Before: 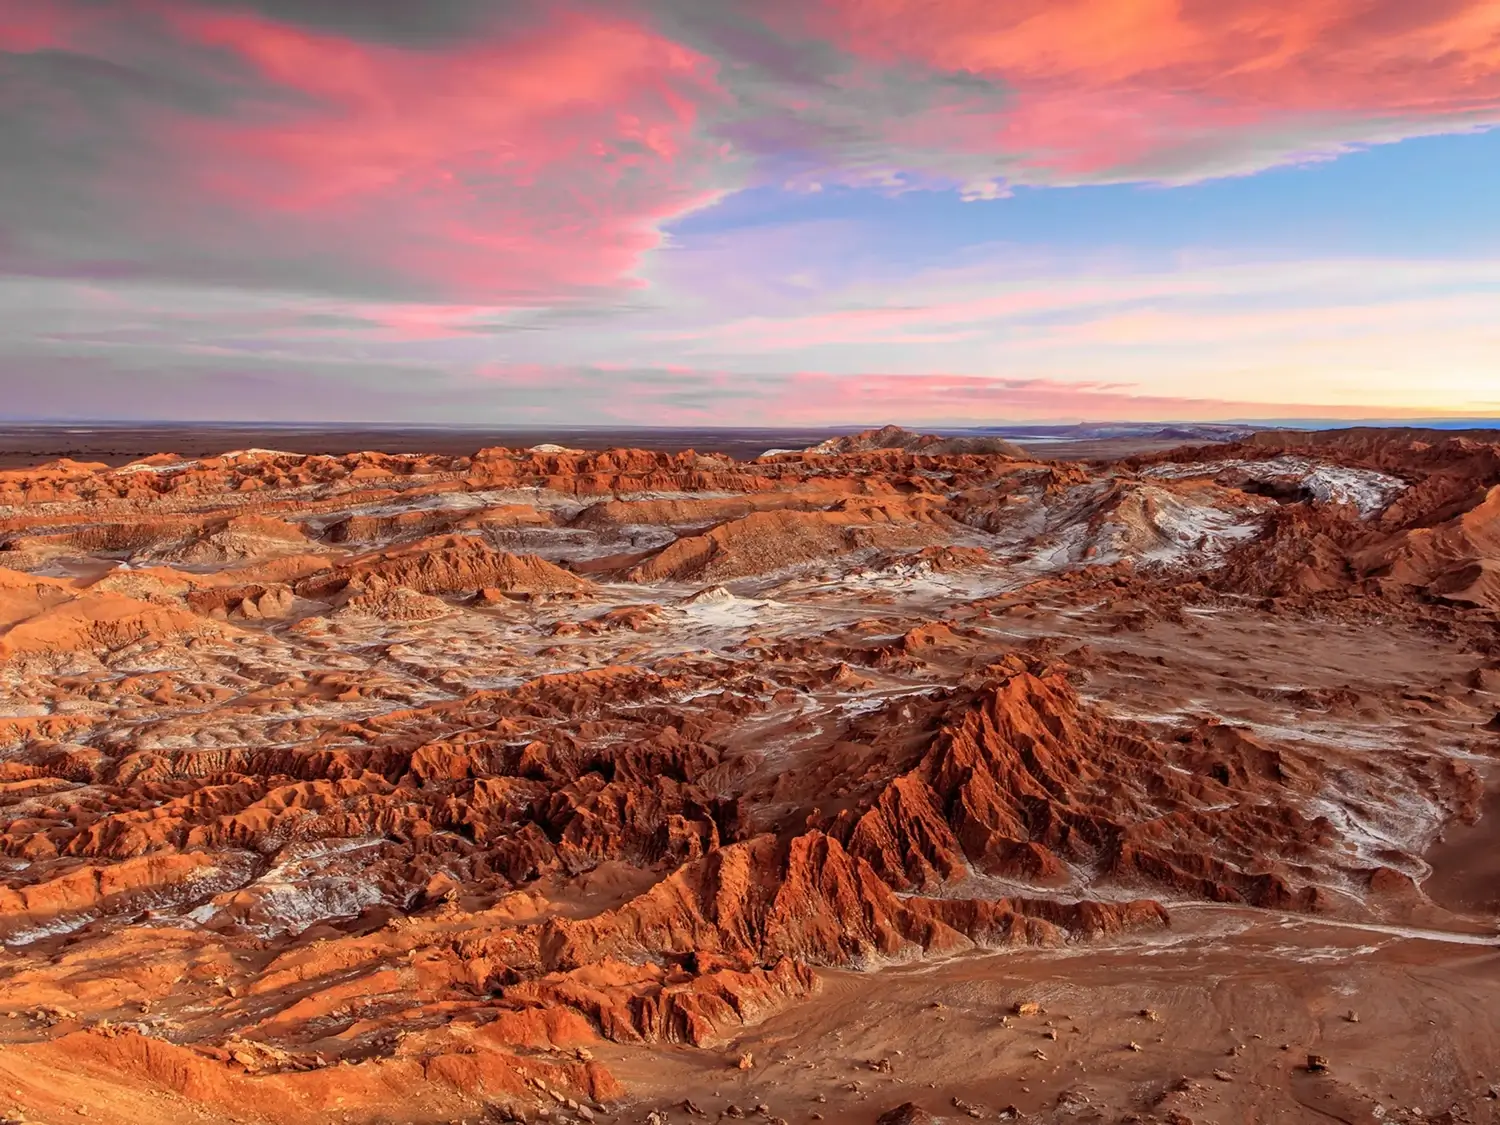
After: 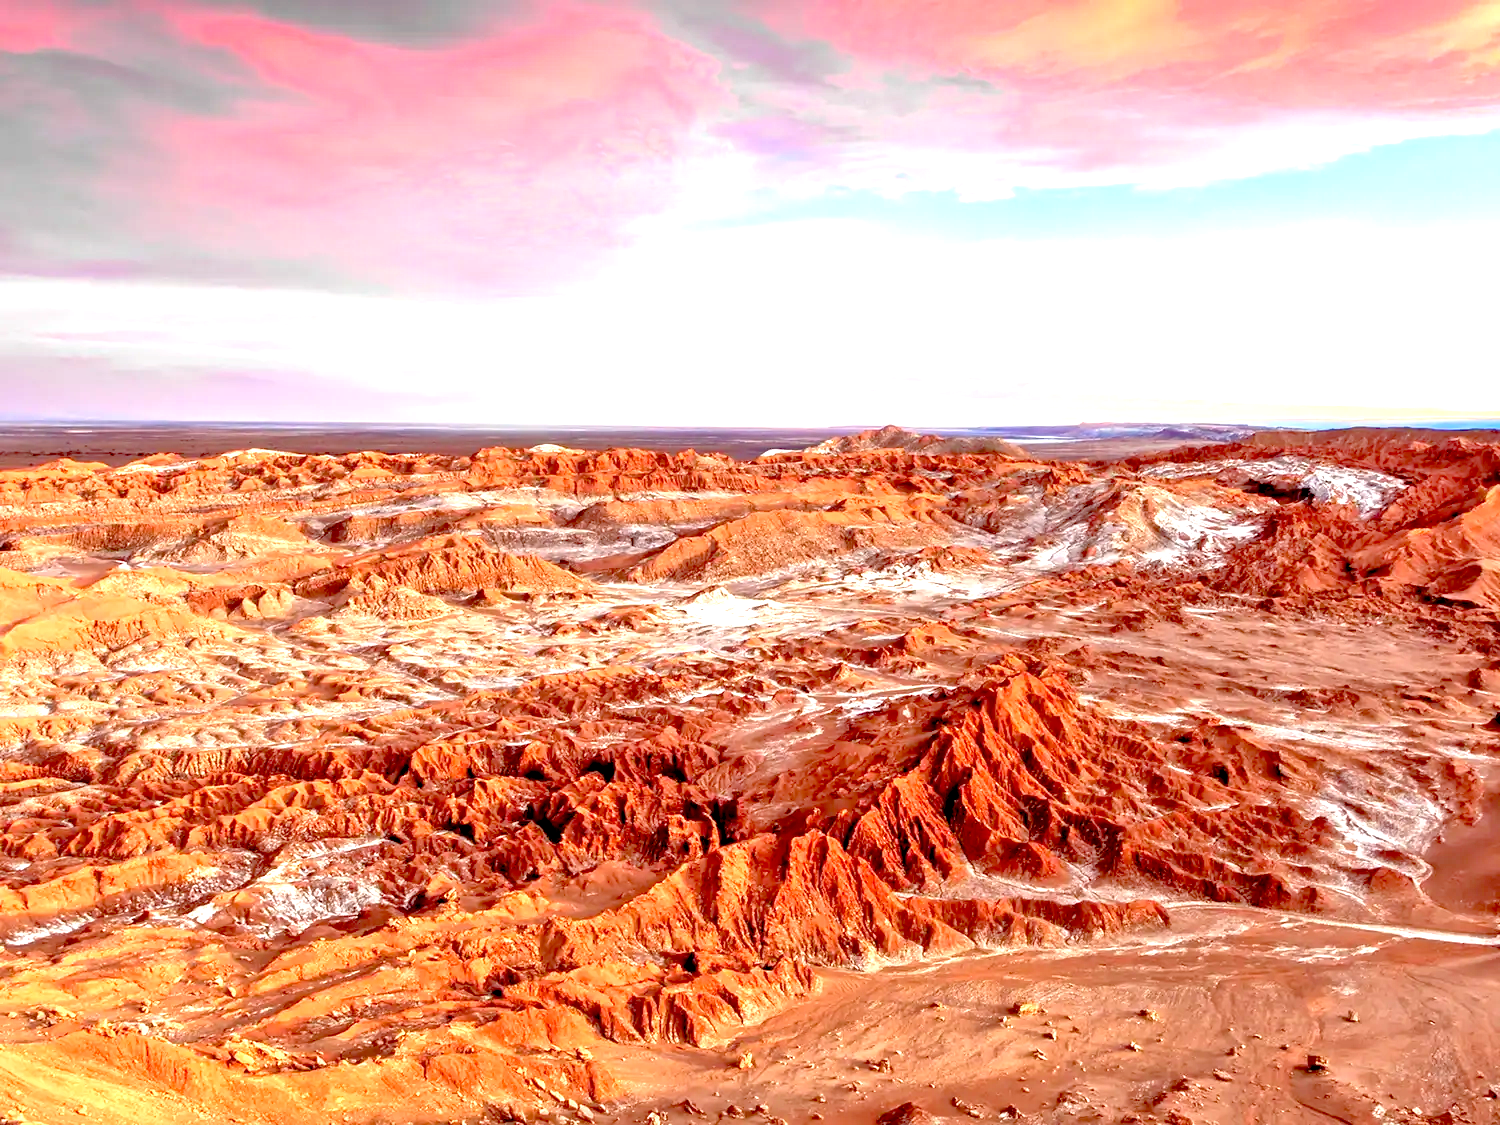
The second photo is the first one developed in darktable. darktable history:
tone equalizer: -7 EV 0.15 EV, -6 EV 0.6 EV, -5 EV 1.15 EV, -4 EV 1.33 EV, -3 EV 1.15 EV, -2 EV 0.6 EV, -1 EV 0.15 EV, mask exposure compensation -0.5 EV
exposure: black level correction 0.009, exposure 1.425 EV, compensate highlight preservation false
